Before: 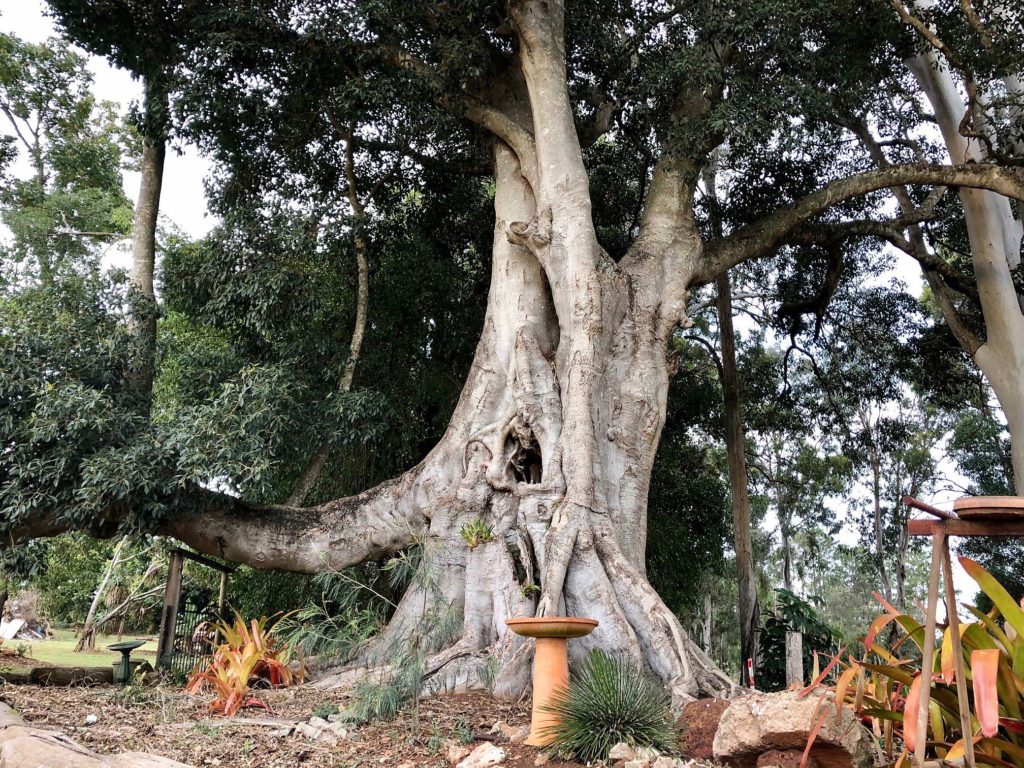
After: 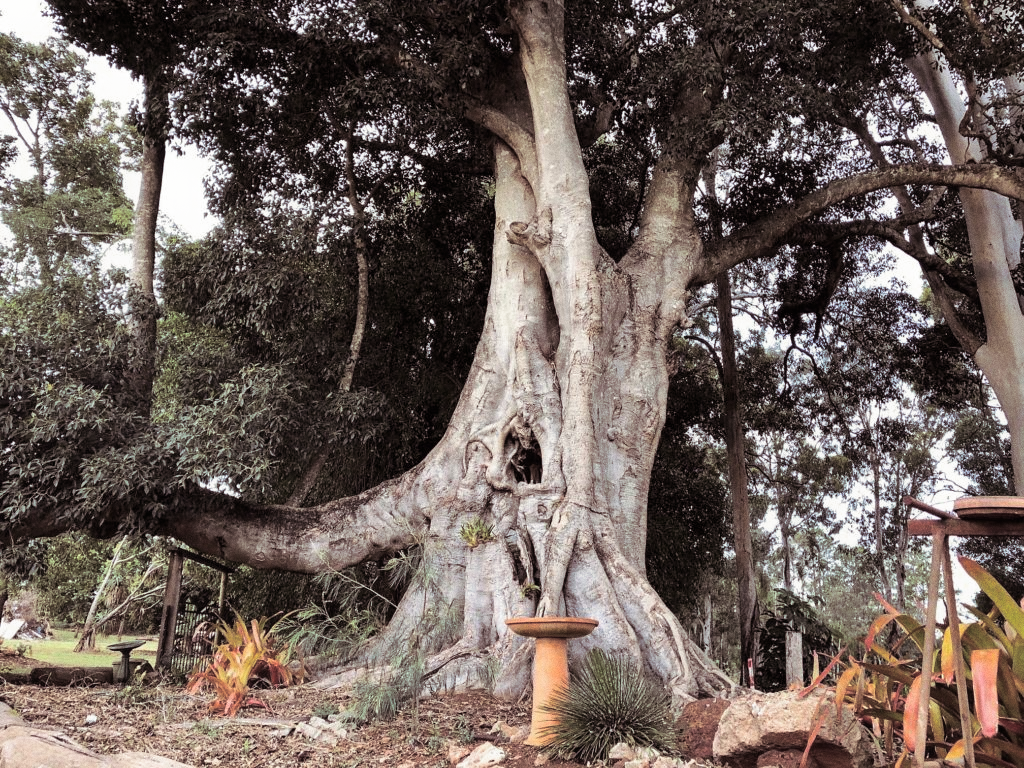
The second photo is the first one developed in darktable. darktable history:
contrast equalizer: y [[0.5, 0.5, 0.472, 0.5, 0.5, 0.5], [0.5 ×6], [0.5 ×6], [0 ×6], [0 ×6]]
grain: coarseness 0.09 ISO
split-toning: shadows › saturation 0.24, highlights › hue 54°, highlights › saturation 0.24
